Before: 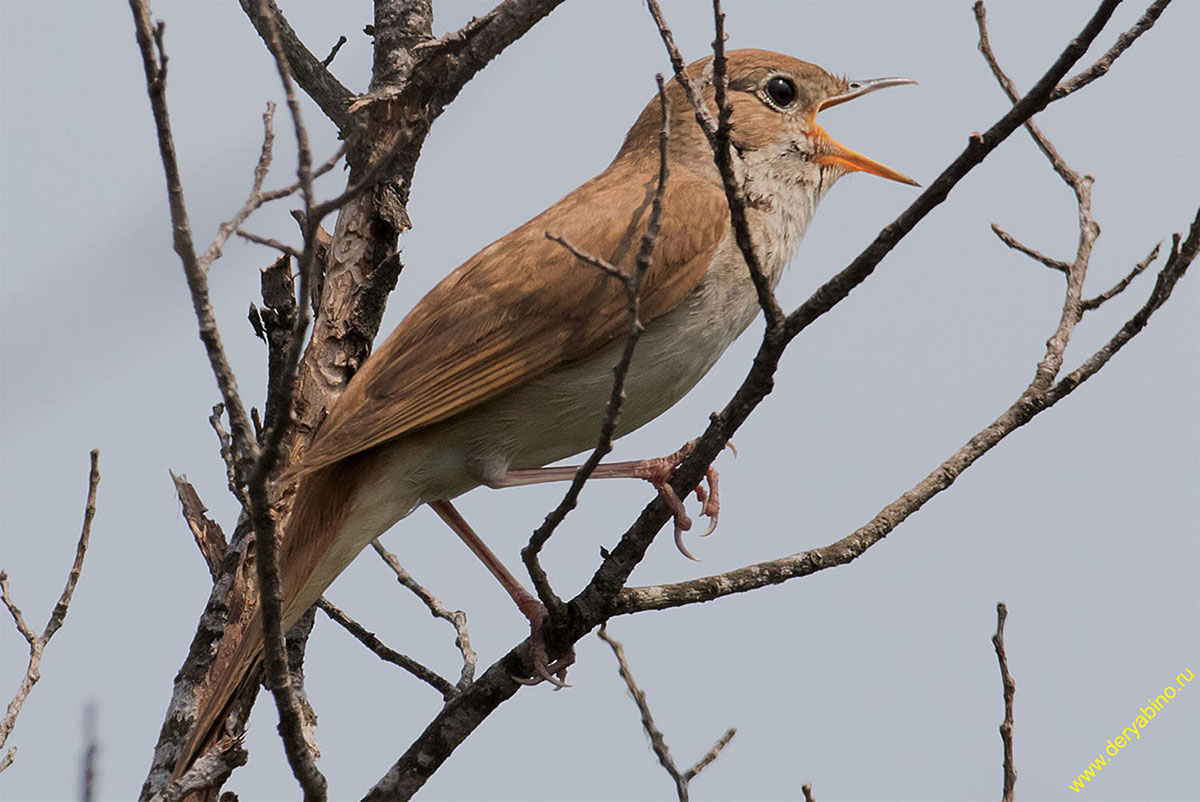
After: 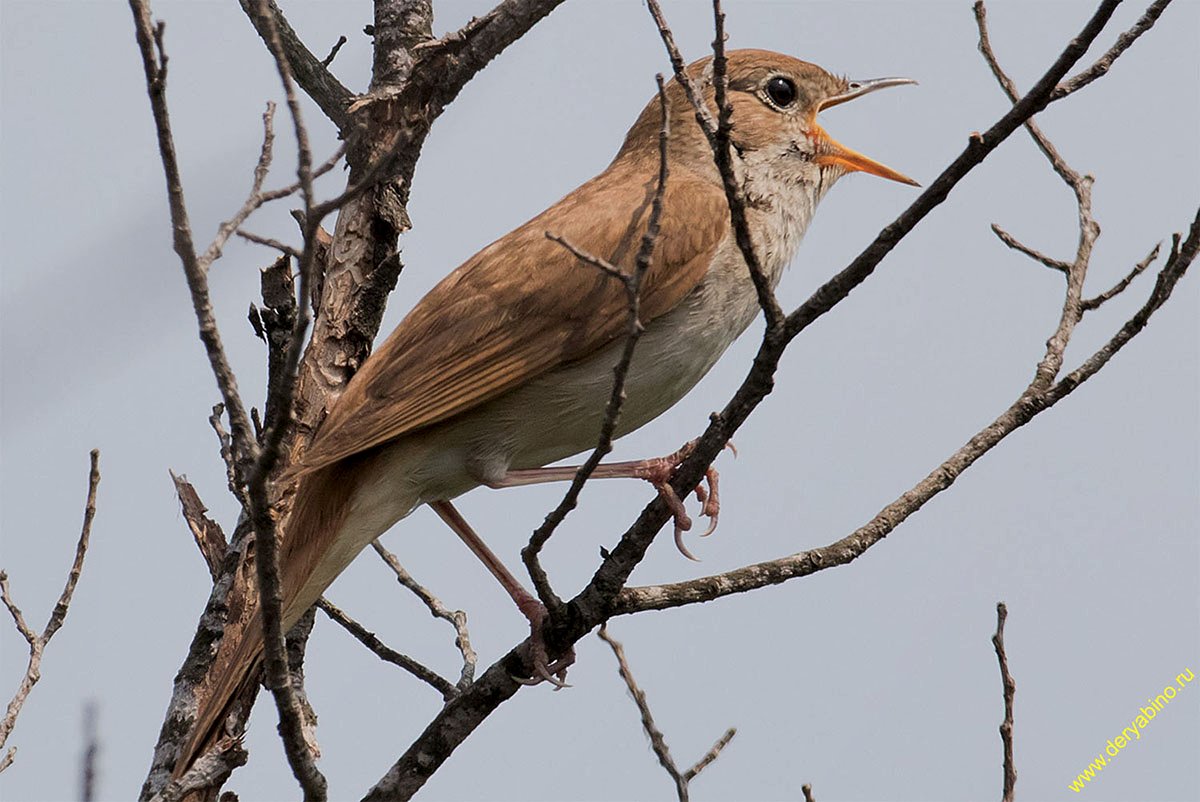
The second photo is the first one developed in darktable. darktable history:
exposure: compensate highlight preservation false
local contrast: highlights 106%, shadows 101%, detail 120%, midtone range 0.2
